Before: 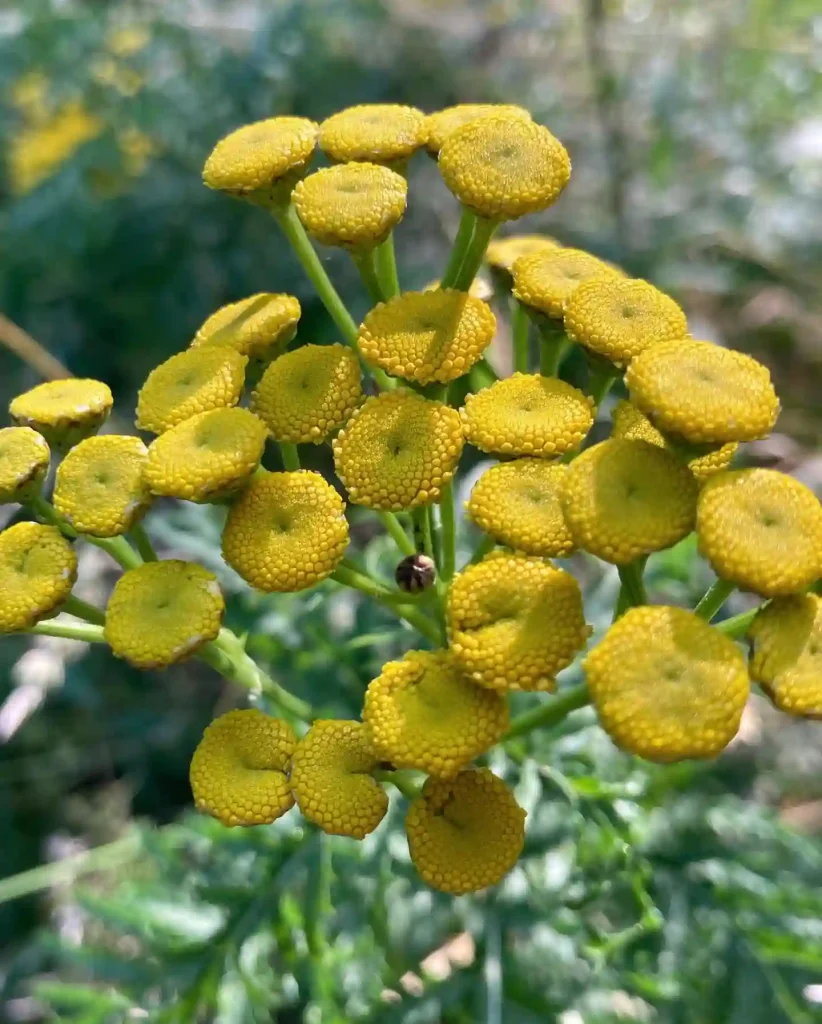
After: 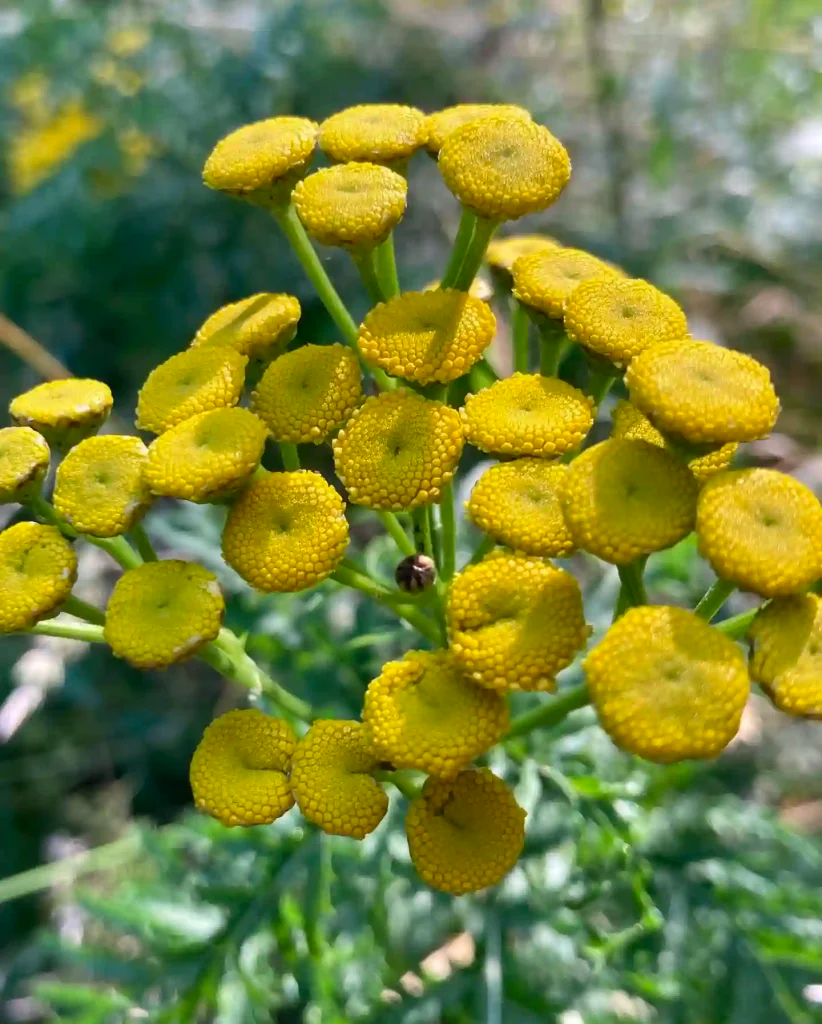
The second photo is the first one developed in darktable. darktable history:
contrast brightness saturation: contrast 0.038, saturation 0.157
